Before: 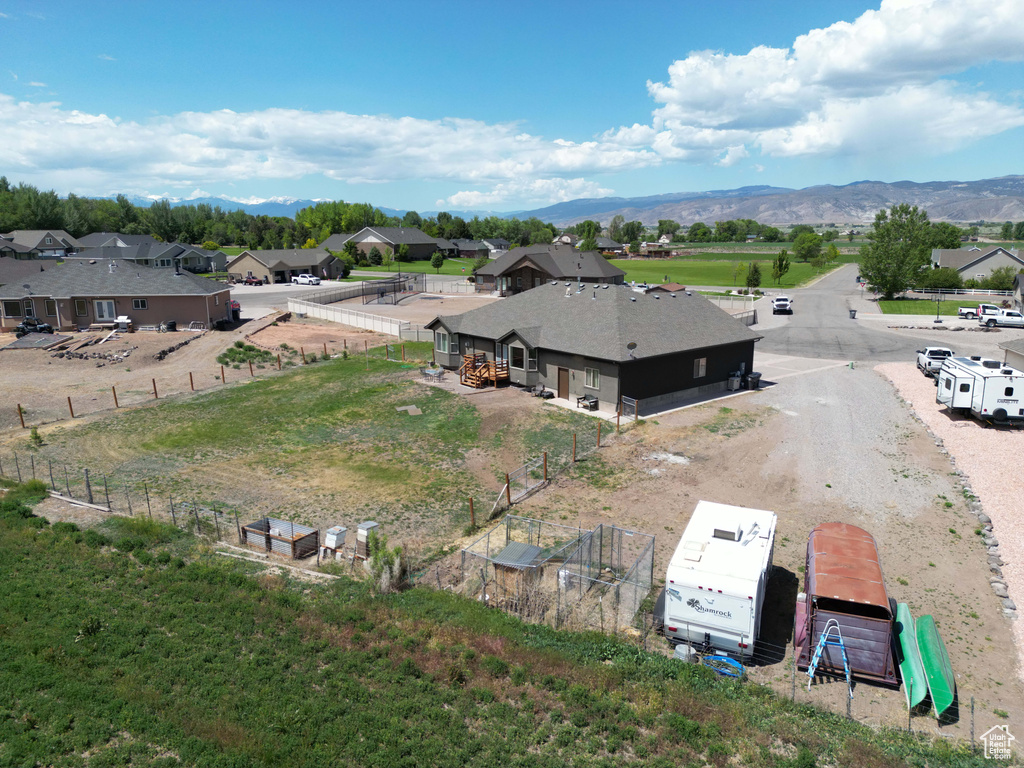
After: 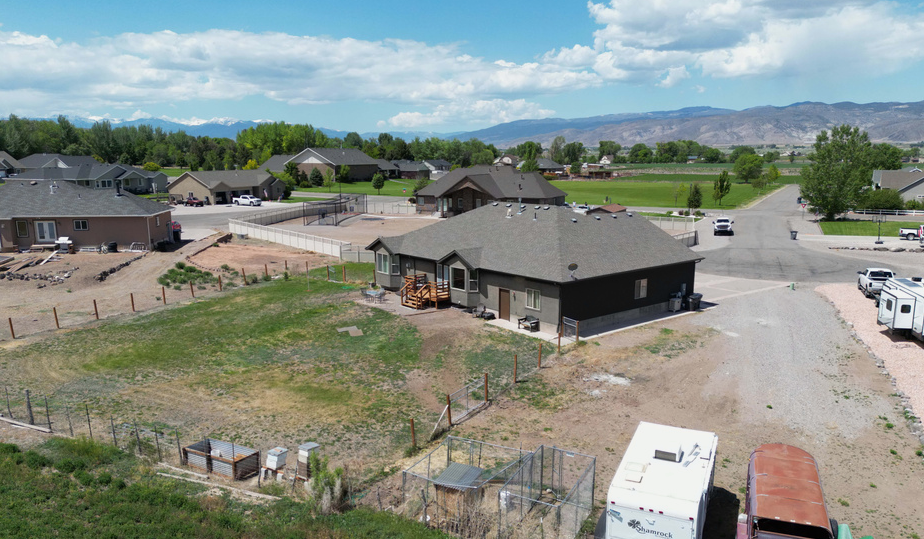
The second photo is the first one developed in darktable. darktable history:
crop: left 5.854%, top 10.398%, right 3.817%, bottom 19.291%
exposure: exposure -0.155 EV, compensate highlight preservation false
